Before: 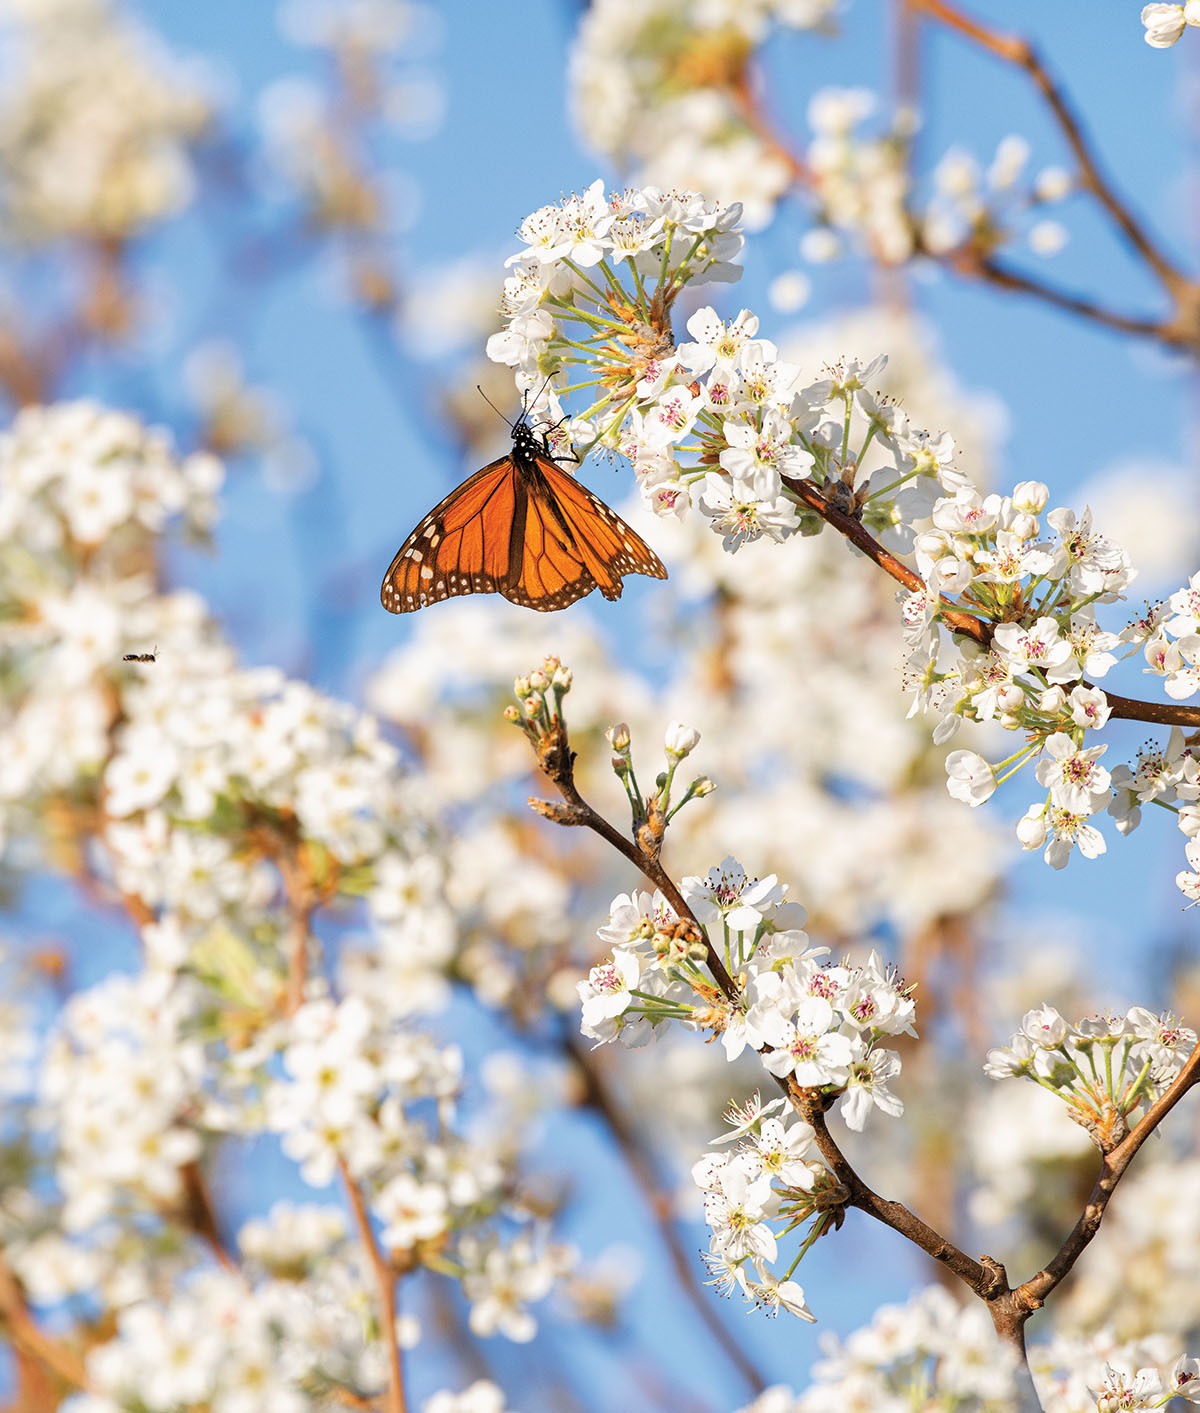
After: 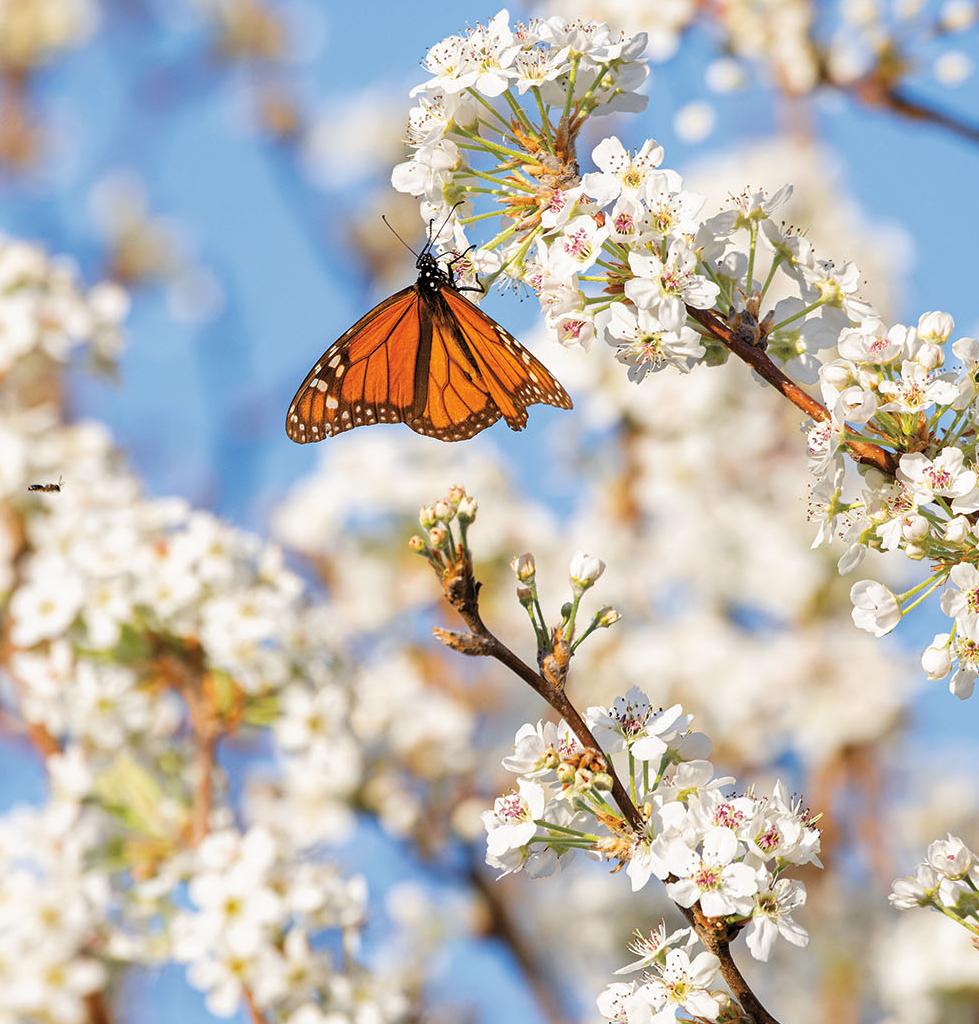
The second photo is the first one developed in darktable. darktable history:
crop: left 7.935%, top 12.068%, right 10.436%, bottom 15.449%
shadows and highlights: radius 127.24, shadows 21.09, highlights -21.96, low approximation 0.01
